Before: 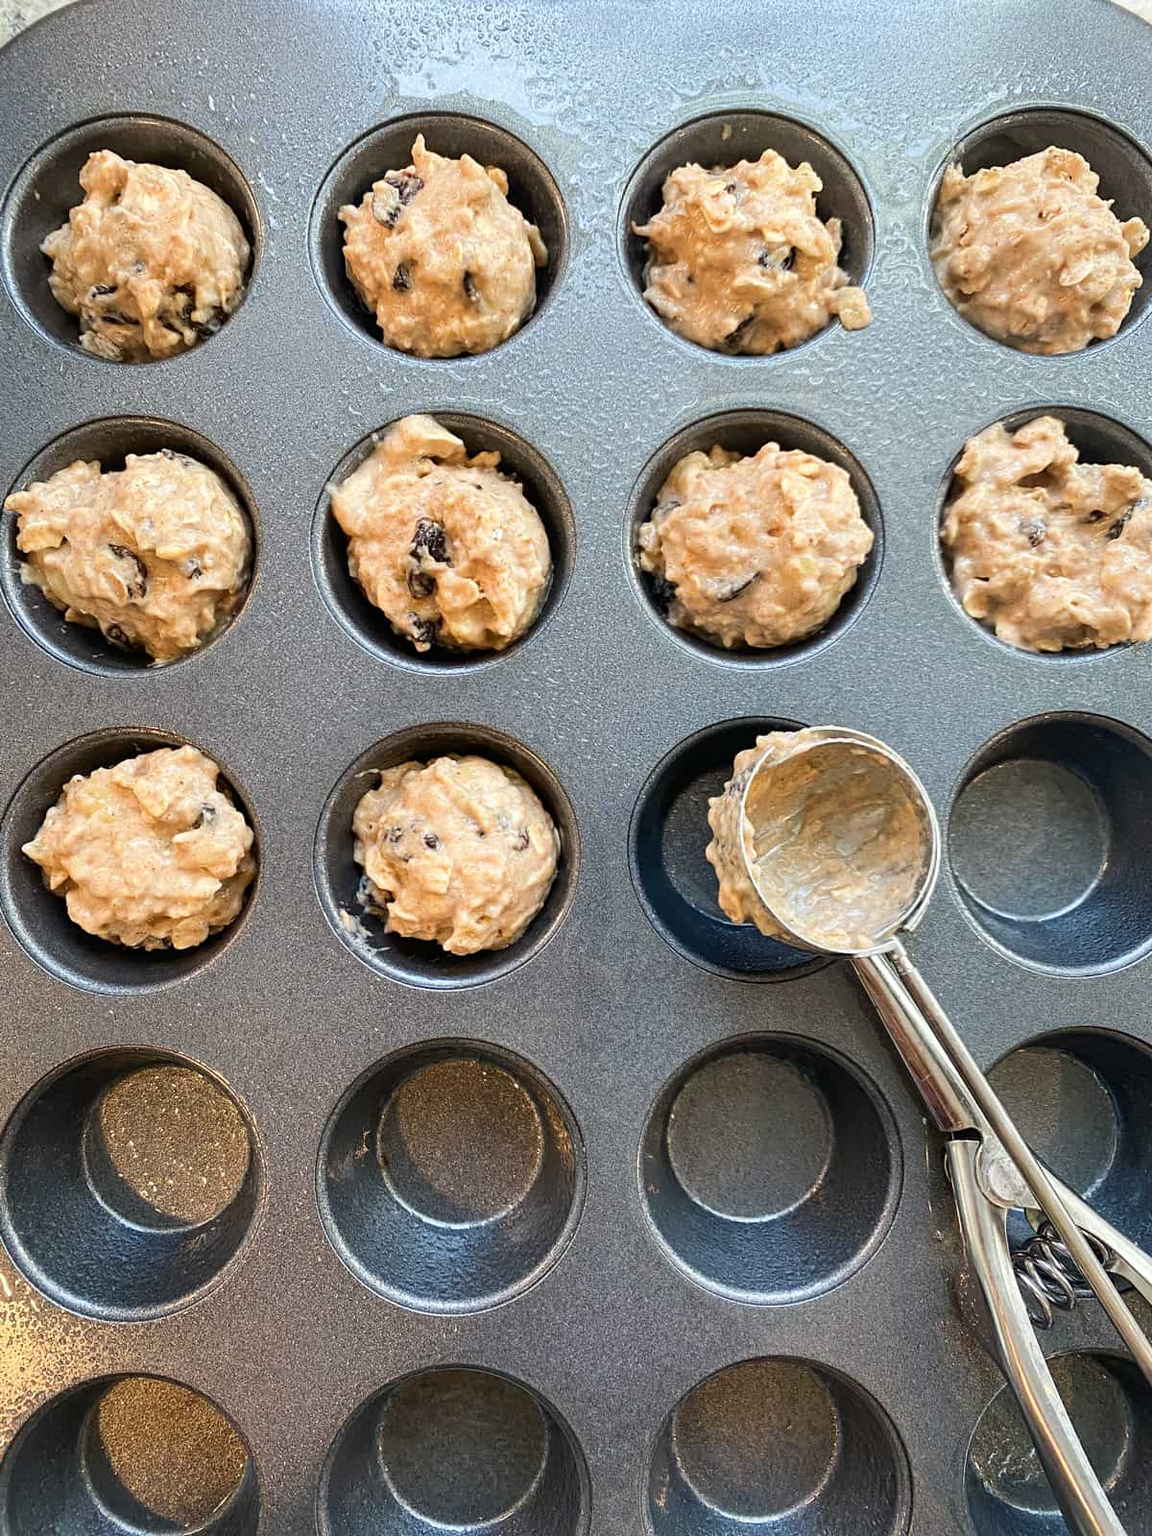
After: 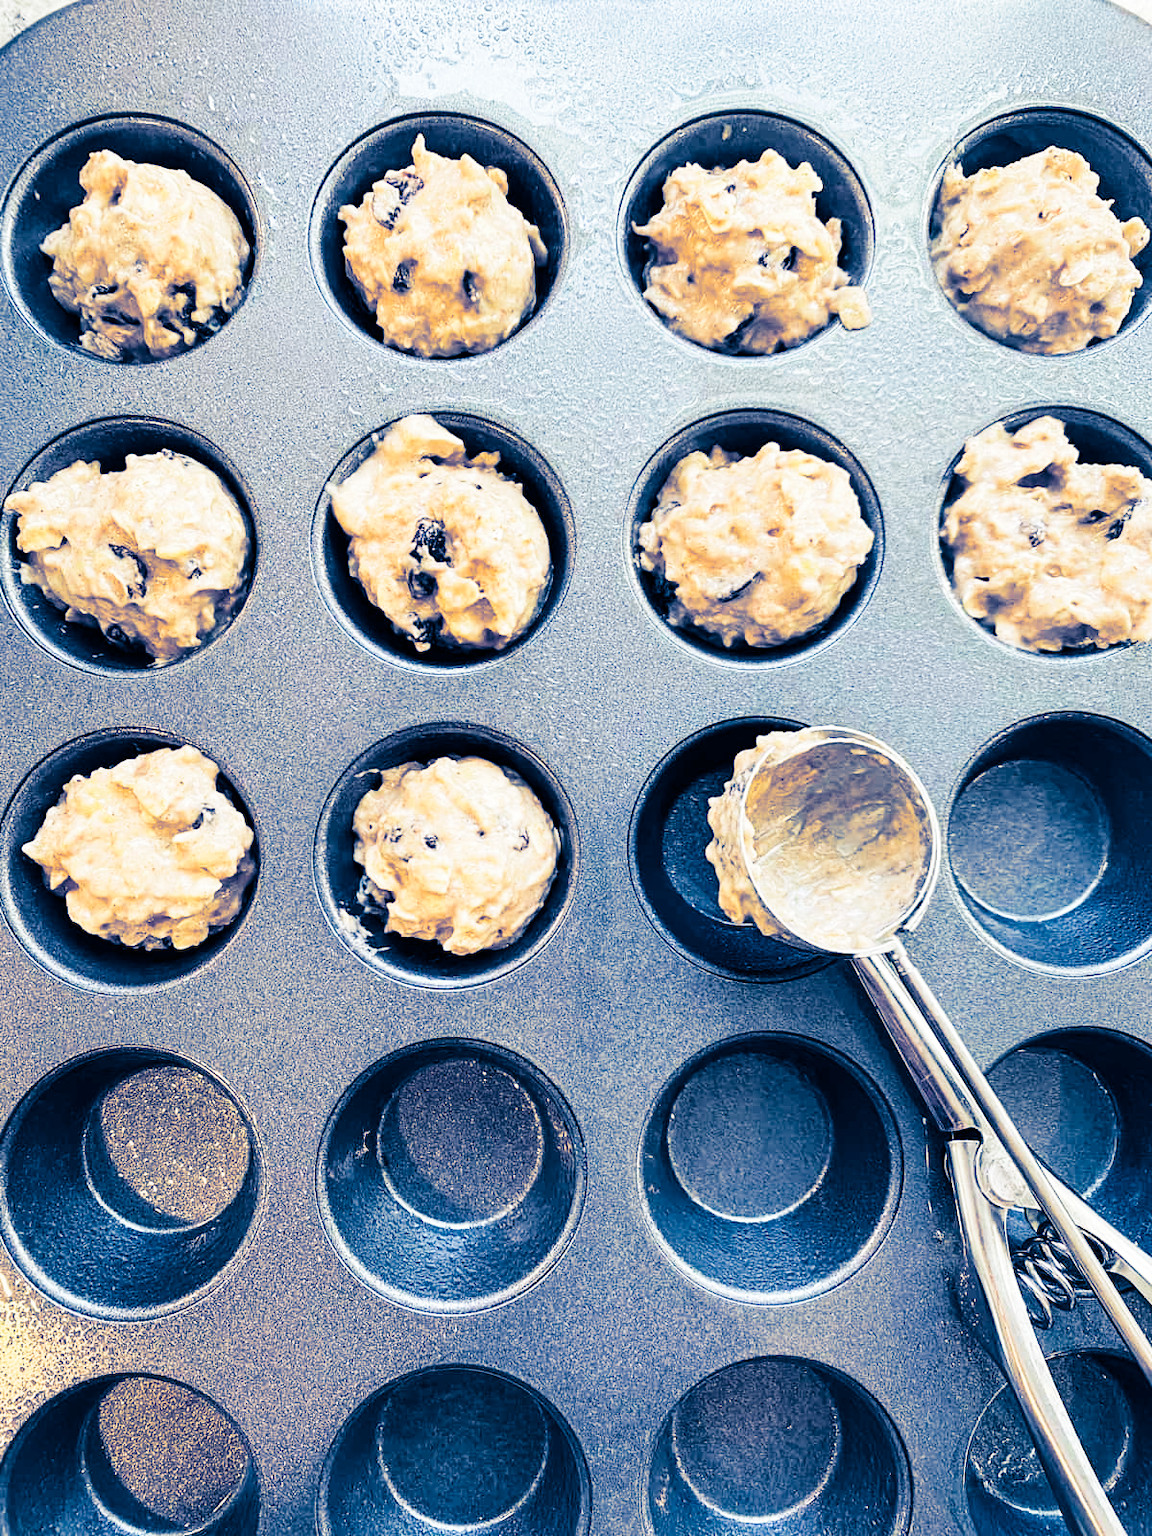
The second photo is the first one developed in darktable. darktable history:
base curve: curves: ch0 [(0, 0) (0.028, 0.03) (0.121, 0.232) (0.46, 0.748) (0.859, 0.968) (1, 1)], preserve colors none
split-toning: shadows › hue 226.8°, shadows › saturation 1, highlights › saturation 0, balance -61.41
